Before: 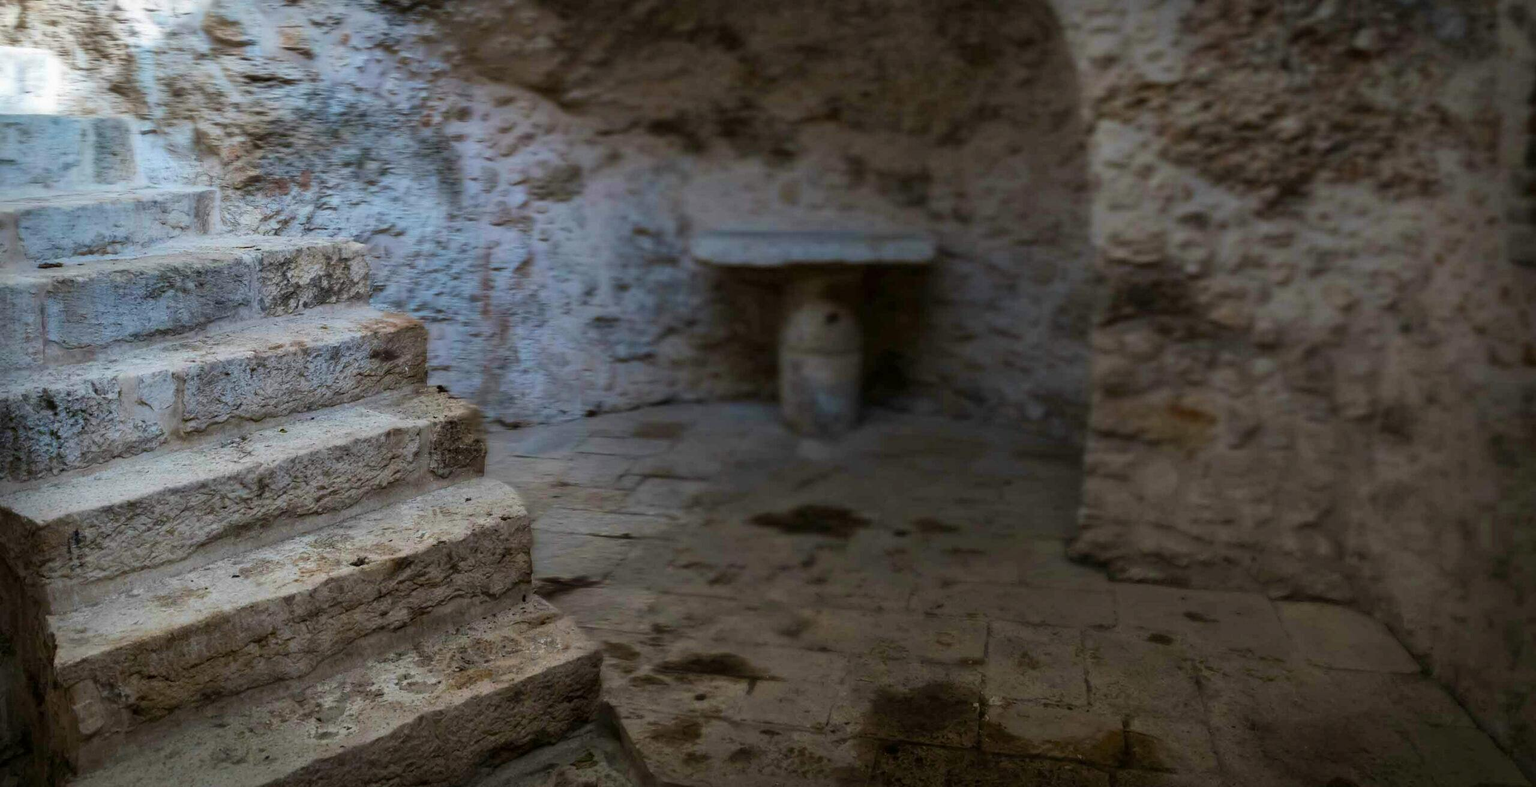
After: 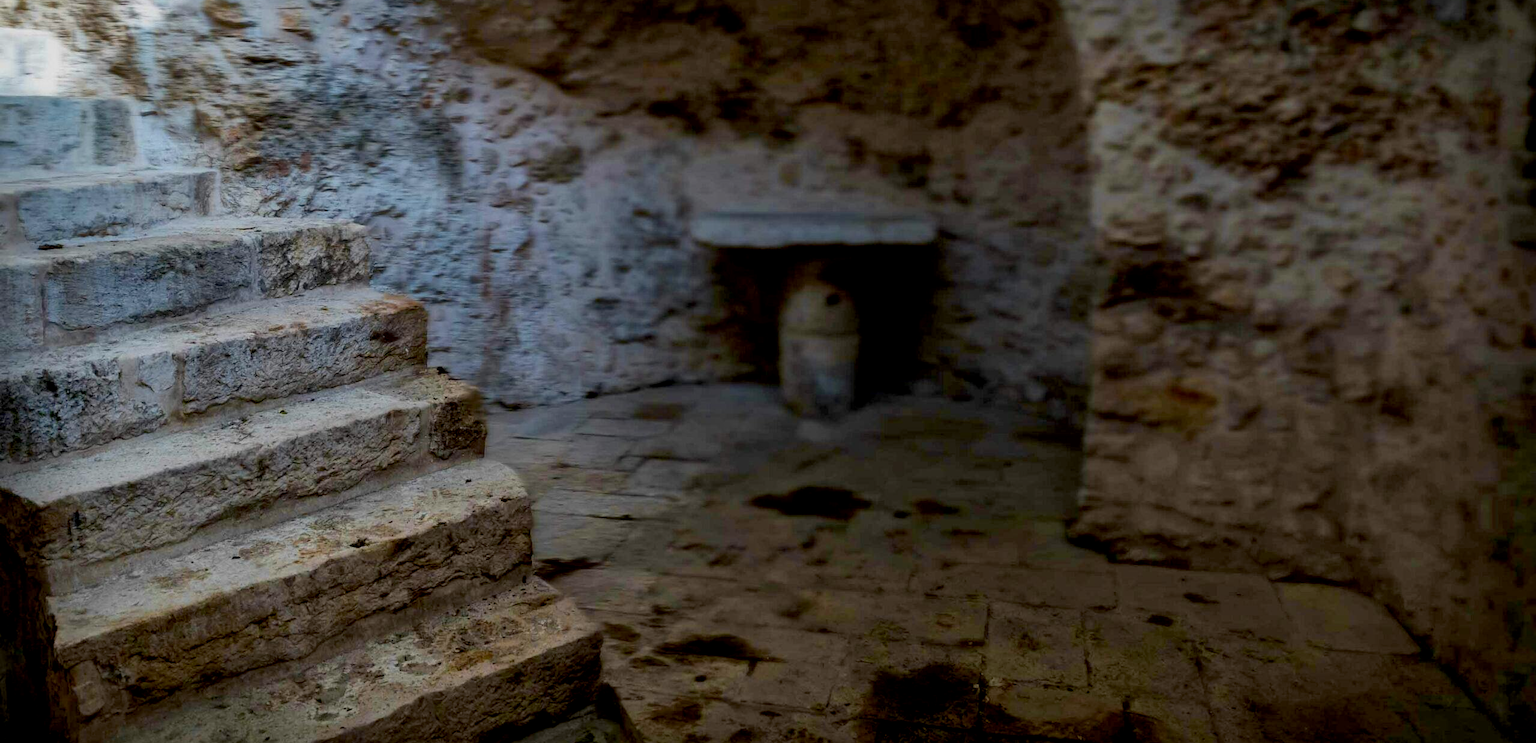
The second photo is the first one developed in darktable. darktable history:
crop and rotate: top 2.411%, bottom 3.057%
local contrast: mode bilateral grid, contrast 20, coarseness 50, detail 128%, midtone range 0.2
color zones: curves: ch0 [(0.224, 0.526) (0.75, 0.5)]; ch1 [(0.055, 0.526) (0.224, 0.761) (0.377, 0.526) (0.75, 0.5)]
exposure: black level correction 0.011, exposure -0.481 EV, compensate highlight preservation false
color calibration: illuminant same as pipeline (D50), adaptation XYZ, x 0.347, y 0.358, temperature 5022.42 K, saturation algorithm version 1 (2020)
